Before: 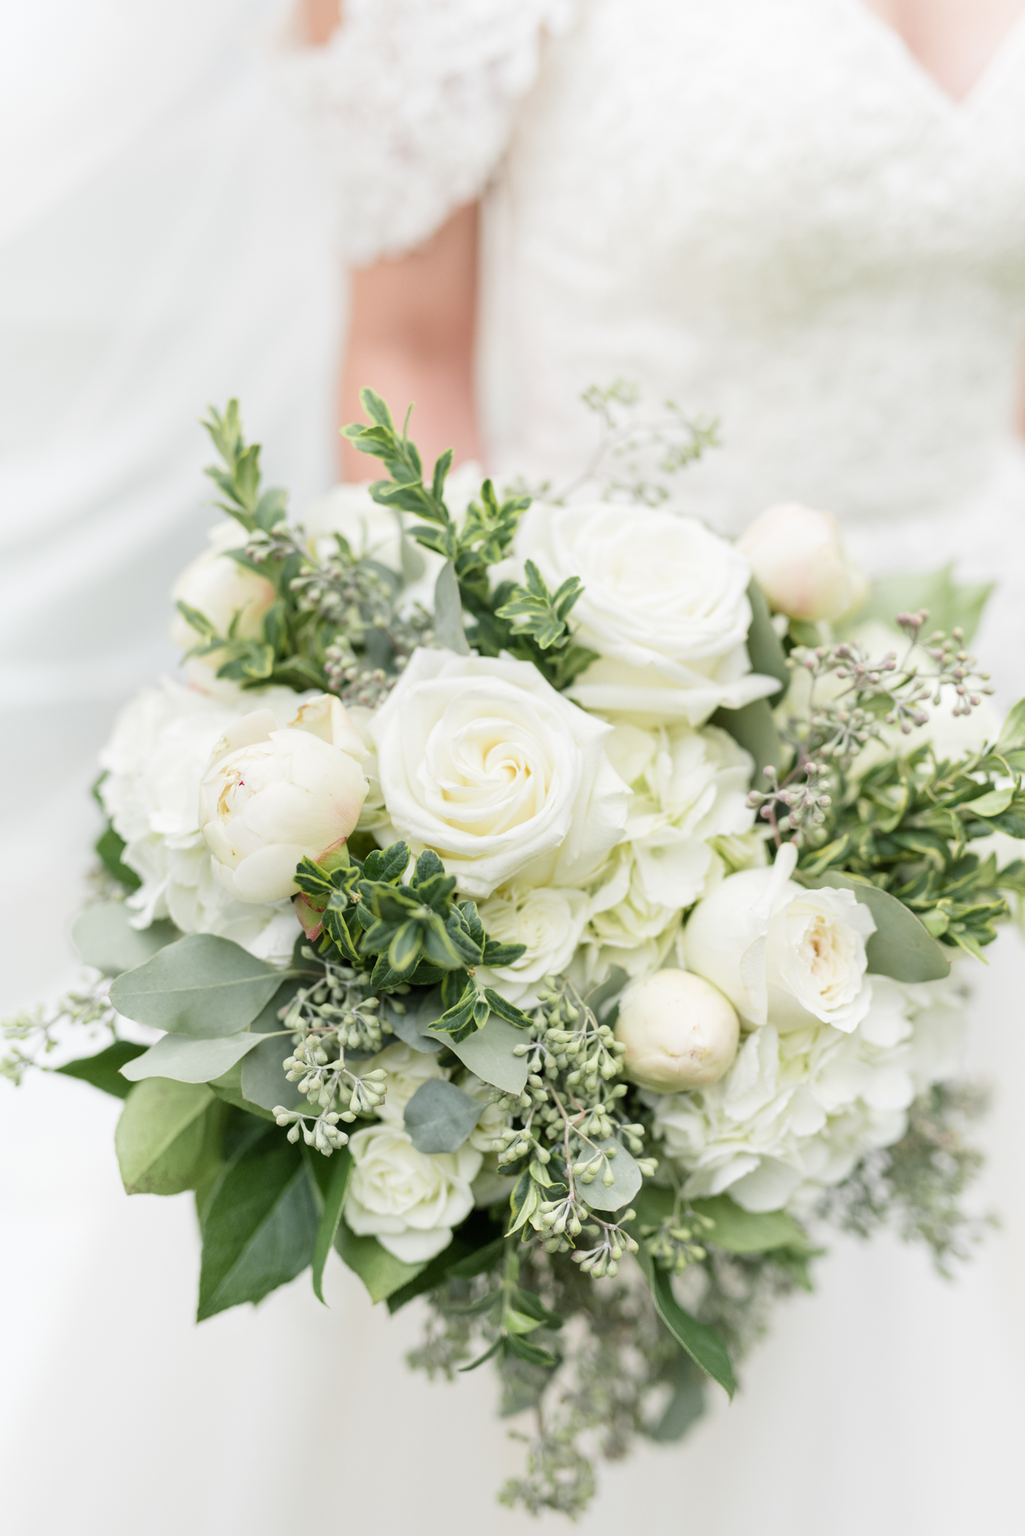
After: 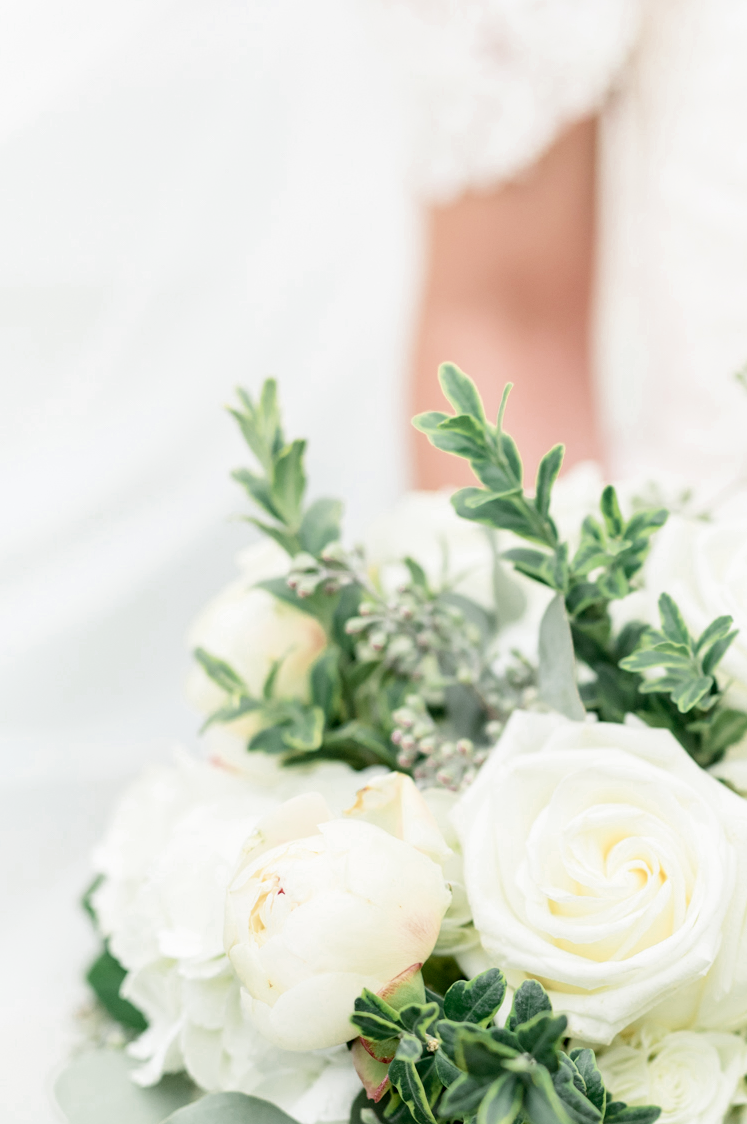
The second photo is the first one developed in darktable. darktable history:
contrast brightness saturation: contrast 0.2, brightness 0.16, saturation 0.22
color zones: curves: ch0 [(0, 0.5) (0.125, 0.4) (0.25, 0.5) (0.375, 0.4) (0.5, 0.4) (0.625, 0.35) (0.75, 0.35) (0.875, 0.5)]; ch1 [(0, 0.35) (0.125, 0.45) (0.25, 0.35) (0.375, 0.35) (0.5, 0.35) (0.625, 0.35) (0.75, 0.45) (0.875, 0.35)]; ch2 [(0, 0.6) (0.125, 0.5) (0.25, 0.5) (0.375, 0.6) (0.5, 0.6) (0.625, 0.5) (0.75, 0.5) (0.875, 0.5)]
crop and rotate: left 3.047%, top 7.509%, right 42.236%, bottom 37.598%
exposure: black level correction 0.009, compensate highlight preservation false
rotate and perspective: automatic cropping off
